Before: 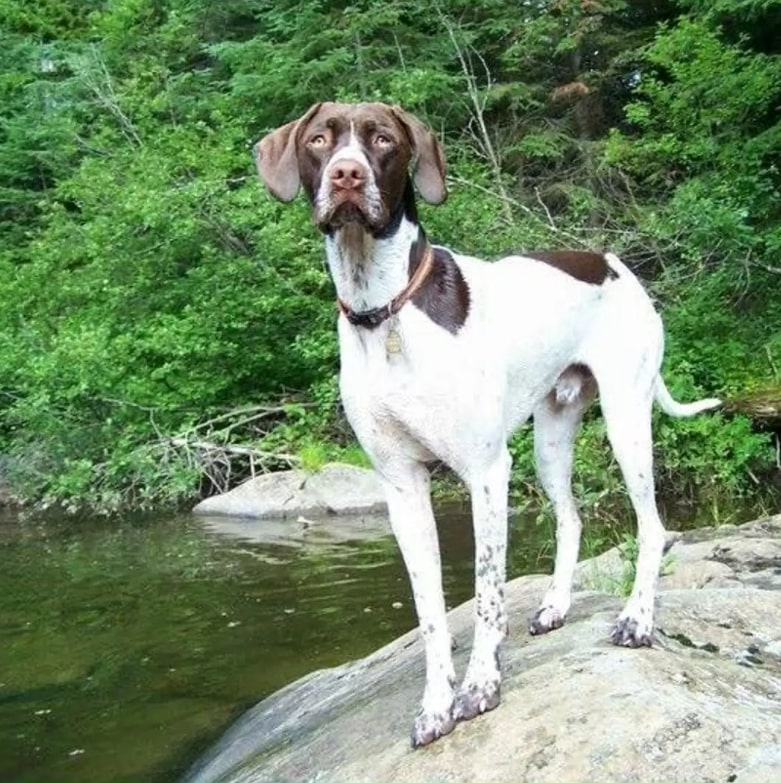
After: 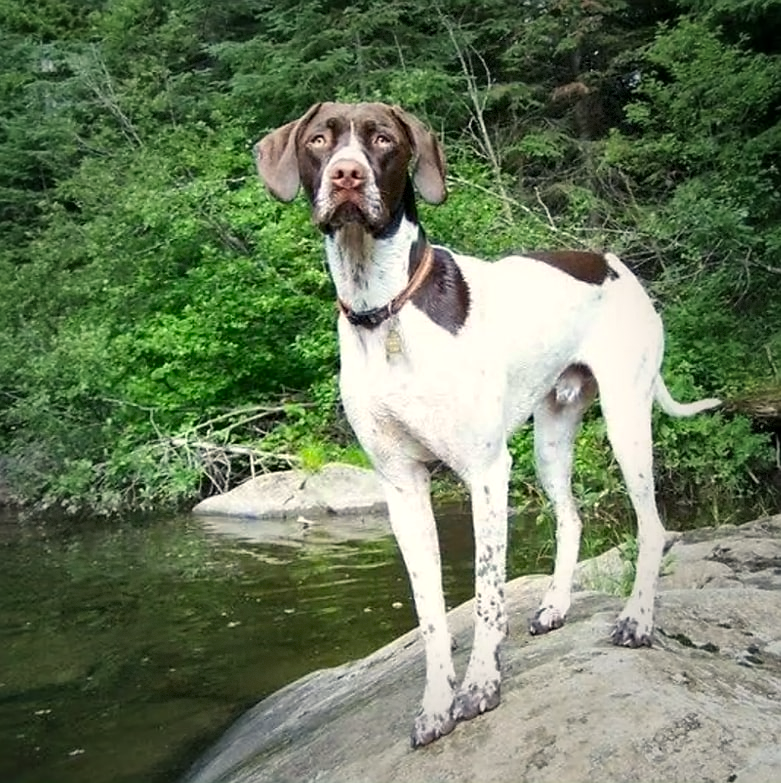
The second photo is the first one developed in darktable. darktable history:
local contrast: mode bilateral grid, contrast 20, coarseness 51, detail 130%, midtone range 0.2
sharpen: radius 1.538, amount 0.366, threshold 1.413
color balance rgb: highlights gain › chroma 2.06%, highlights gain › hue 73.8°, perceptual saturation grading › global saturation 13.442%
vignetting: fall-off start 48.85%, brightness -0.417, saturation -0.306, automatic ratio true, width/height ratio 1.295, dithering 8-bit output
